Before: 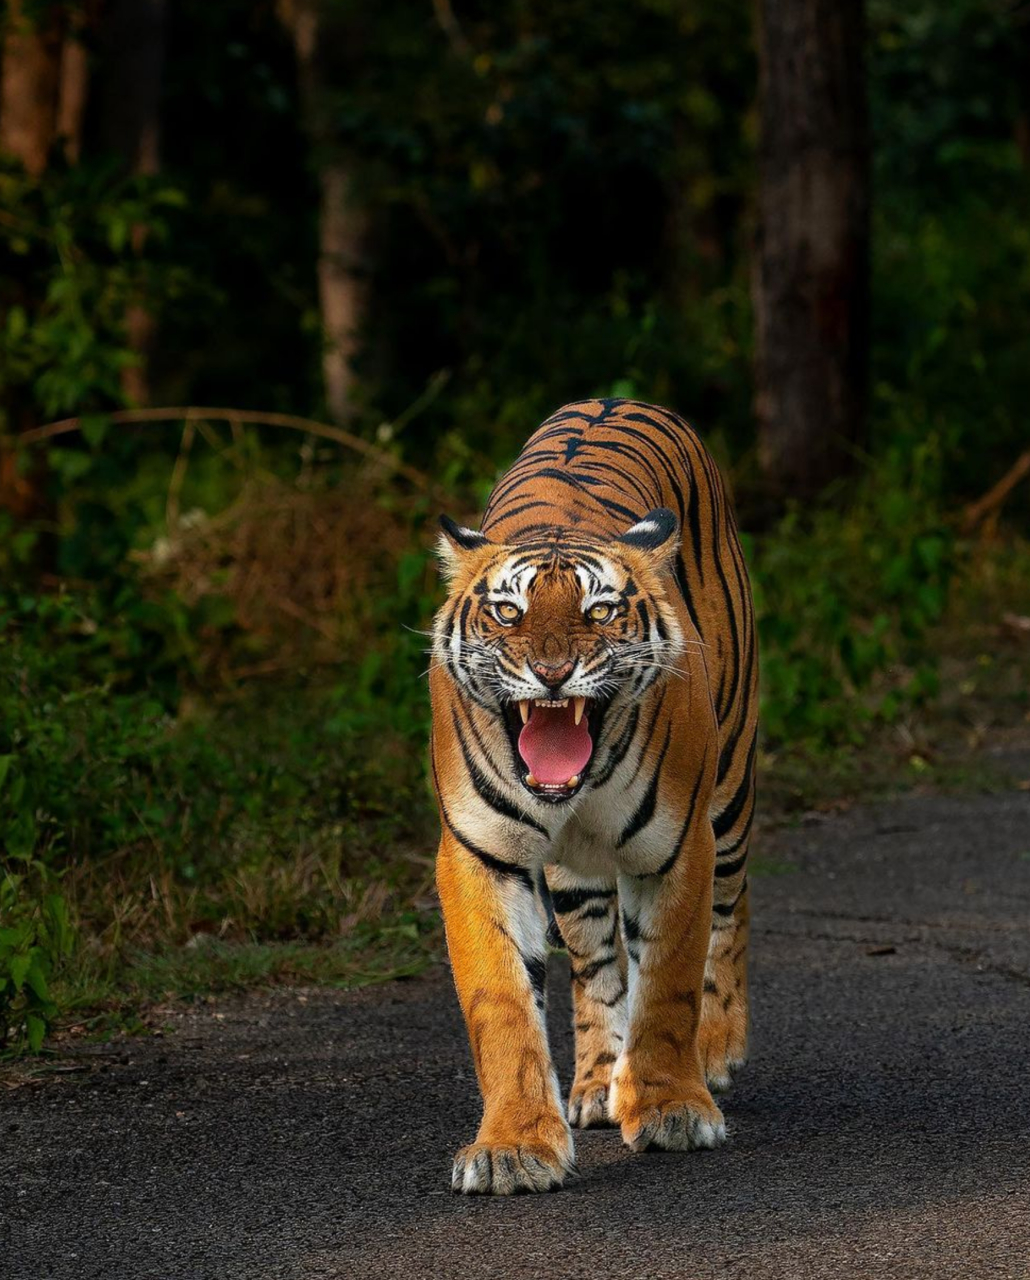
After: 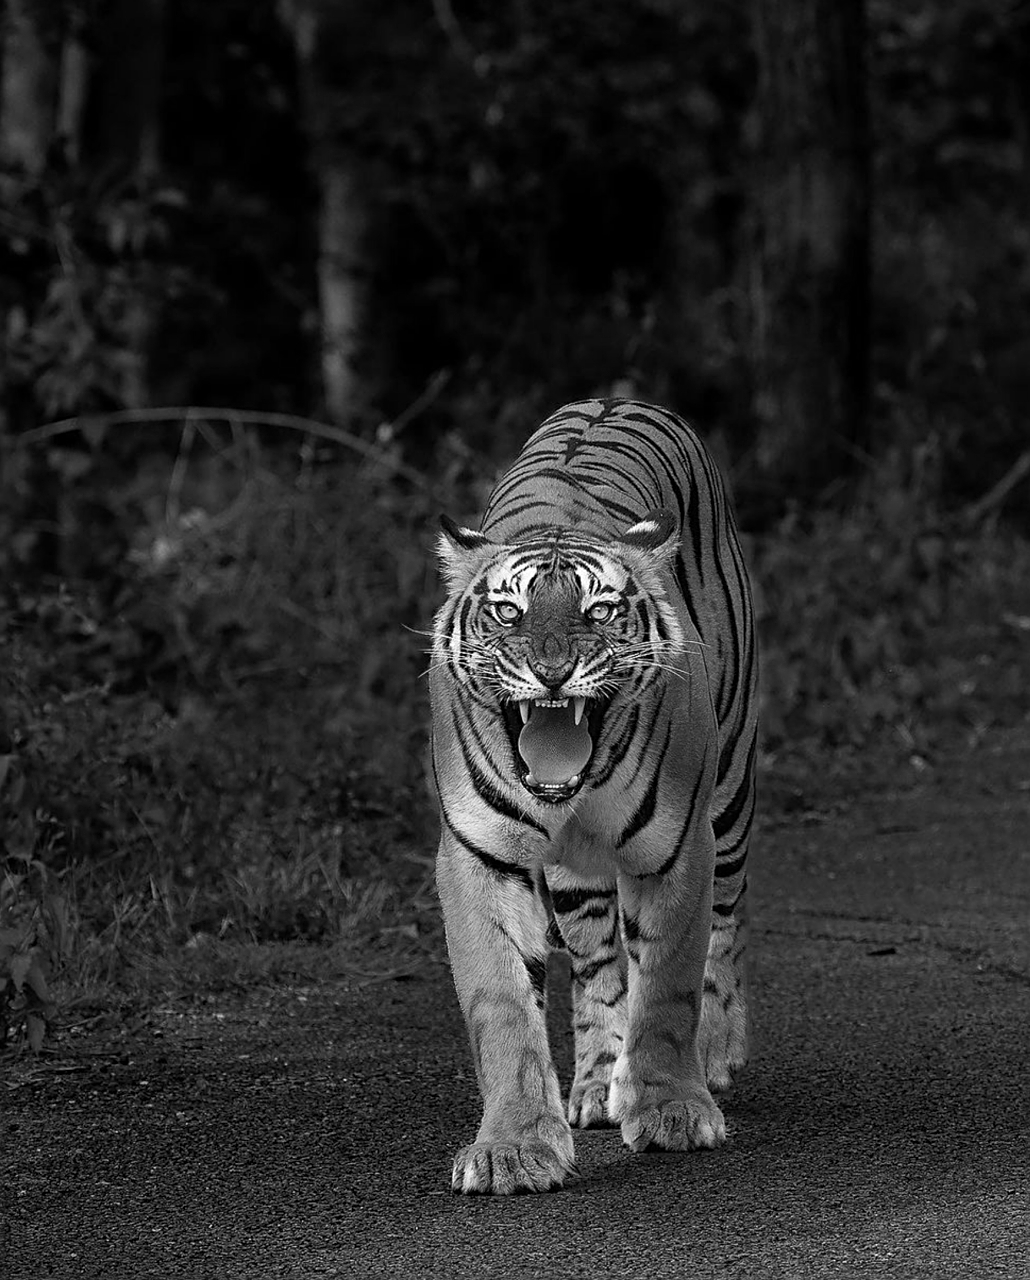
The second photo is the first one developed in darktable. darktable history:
monochrome: a -4.13, b 5.16, size 1
sharpen: on, module defaults
white balance: red 0.967, blue 1.119, emerald 0.756
